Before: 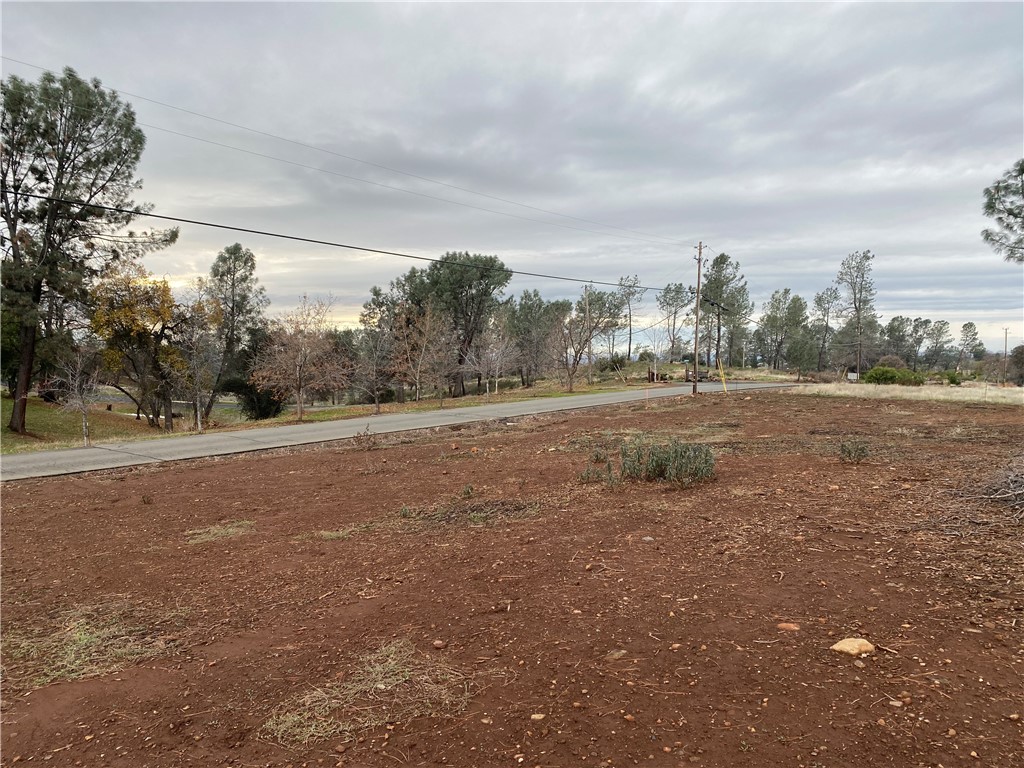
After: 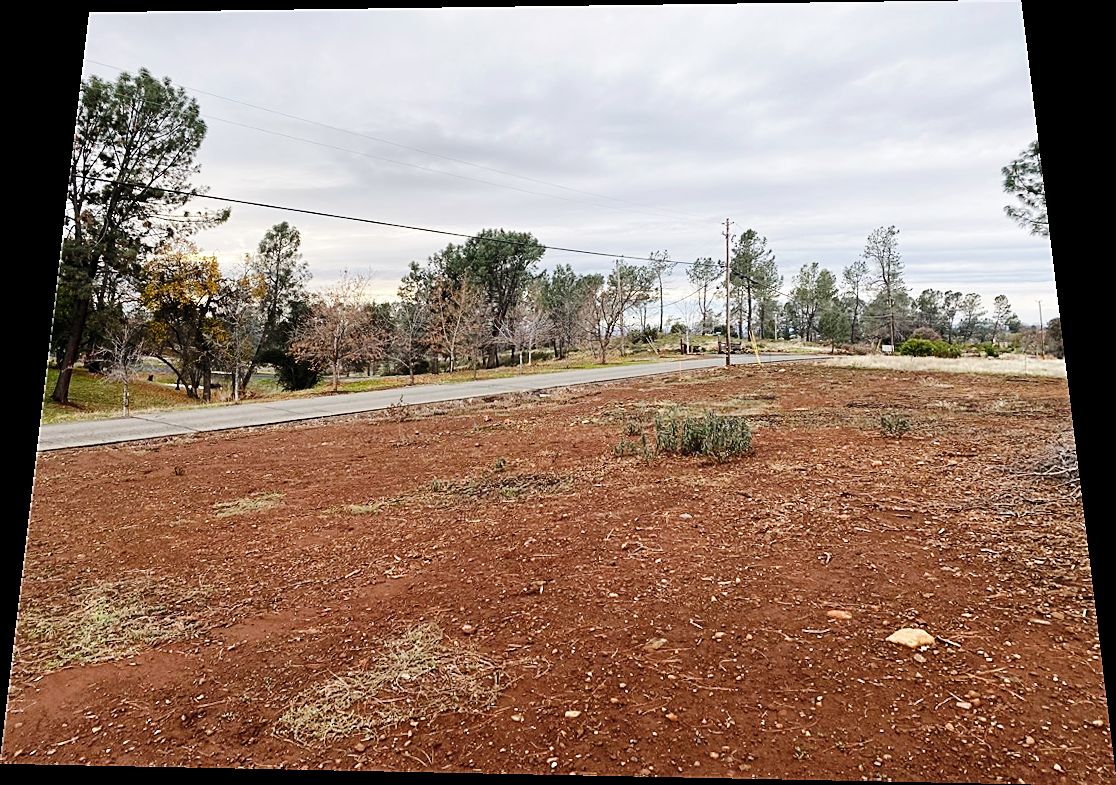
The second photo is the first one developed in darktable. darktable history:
base curve: curves: ch0 [(0, 0) (0.036, 0.025) (0.121, 0.166) (0.206, 0.329) (0.605, 0.79) (1, 1)], preserve colors none
white balance: red 1.009, blue 1.027
sharpen: on, module defaults
rotate and perspective: rotation 0.128°, lens shift (vertical) -0.181, lens shift (horizontal) -0.044, shear 0.001, automatic cropping off
